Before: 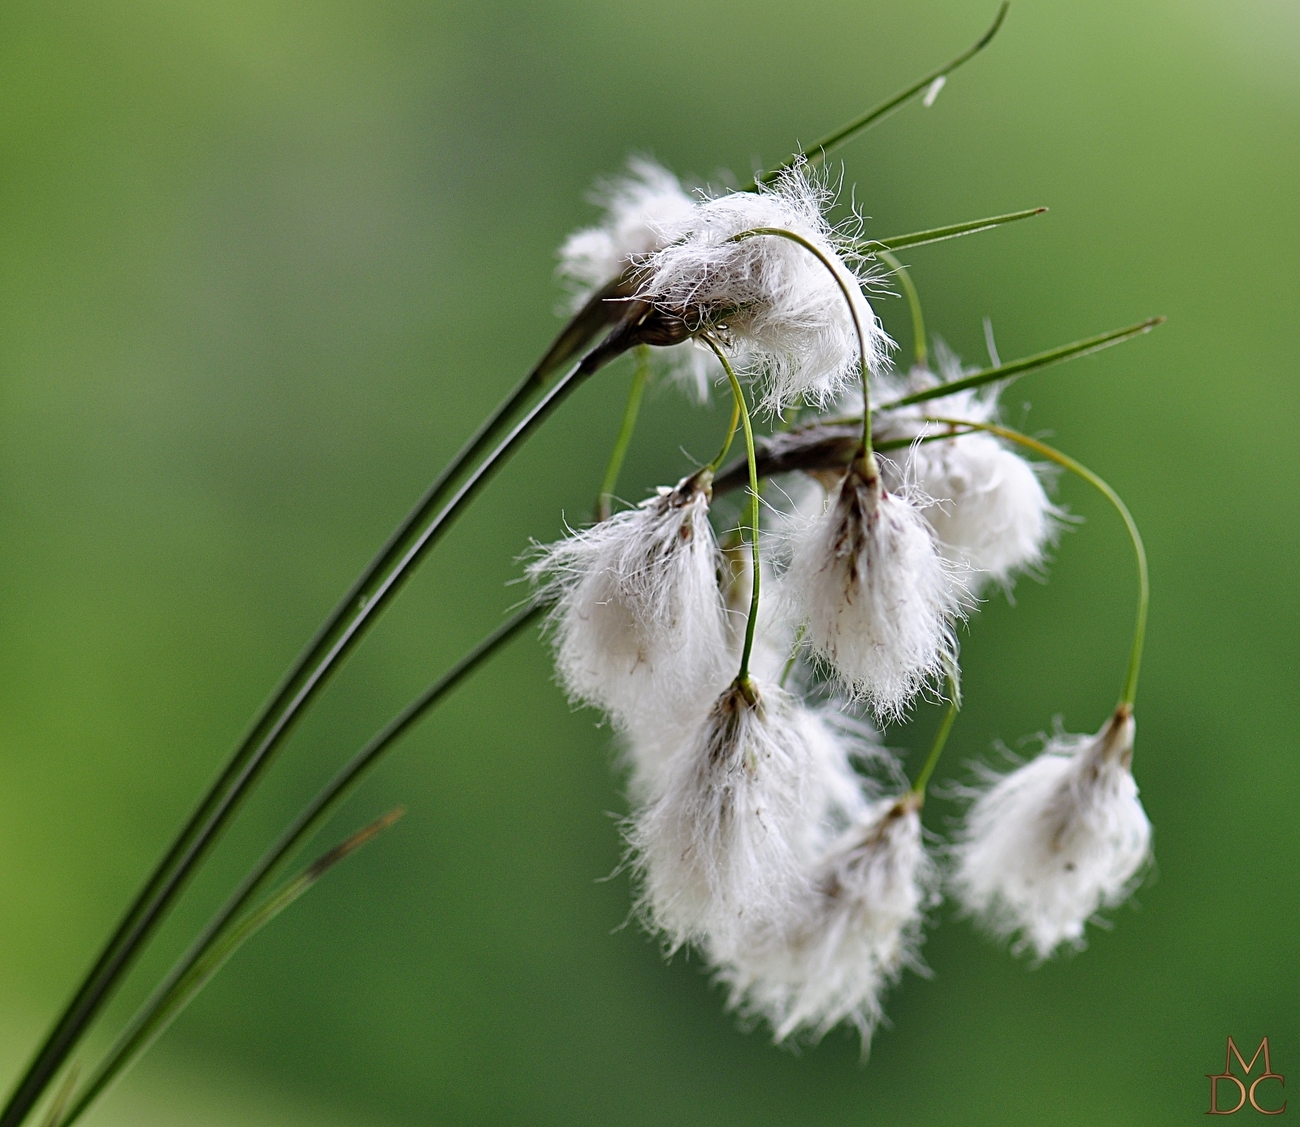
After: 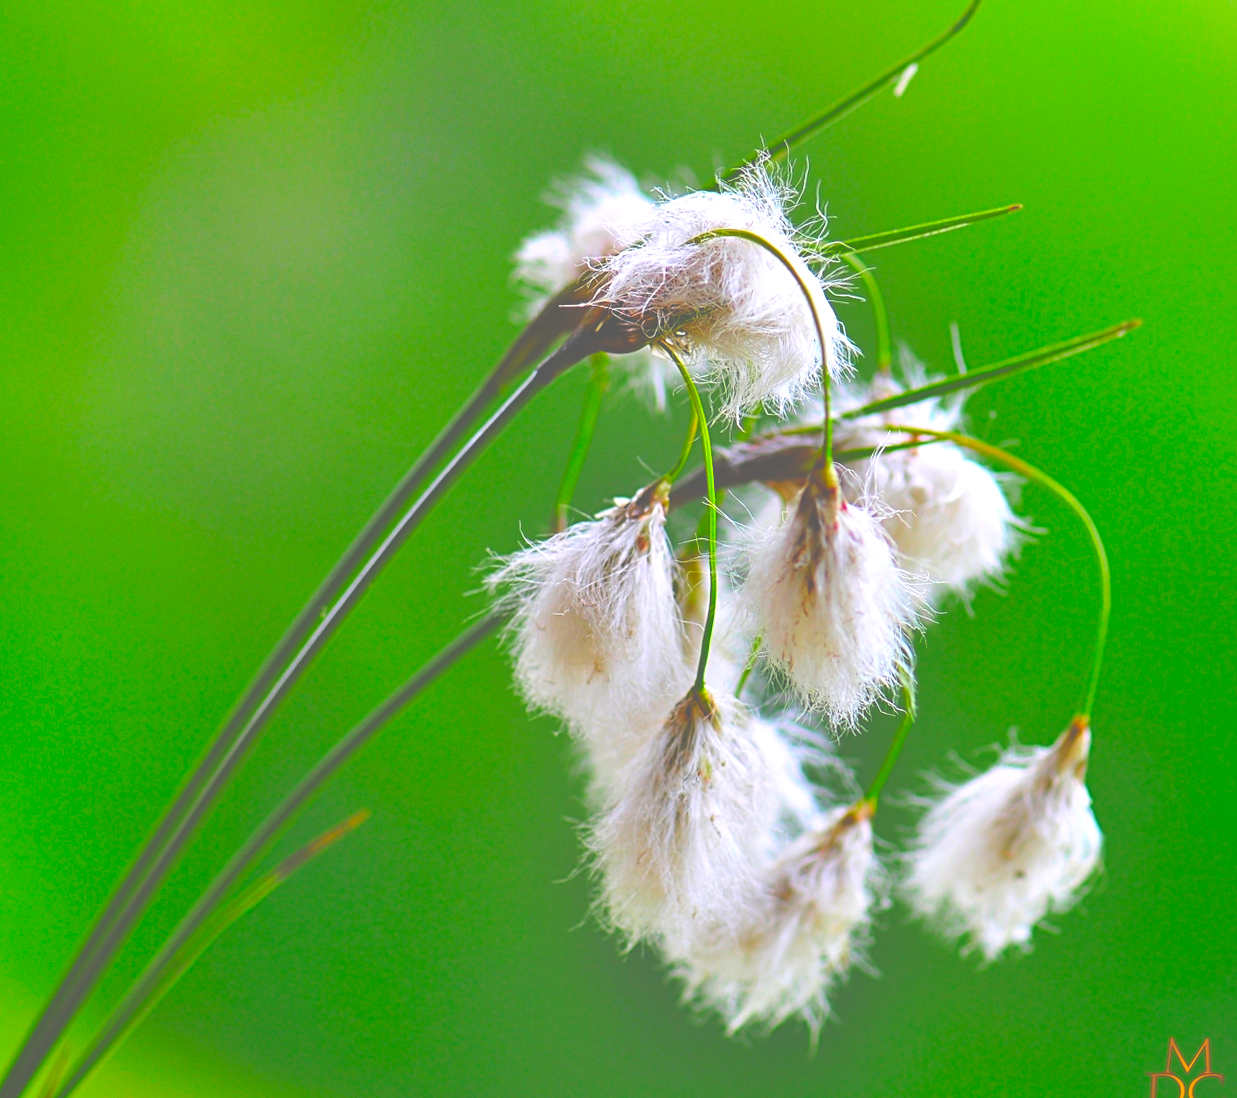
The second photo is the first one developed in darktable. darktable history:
exposure: black level correction -0.071, exposure 0.5 EV, compensate highlight preservation false
color correction: saturation 3
contrast brightness saturation: contrast -0.11
rotate and perspective: rotation 0.074°, lens shift (vertical) 0.096, lens shift (horizontal) -0.041, crop left 0.043, crop right 0.952, crop top 0.024, crop bottom 0.979
